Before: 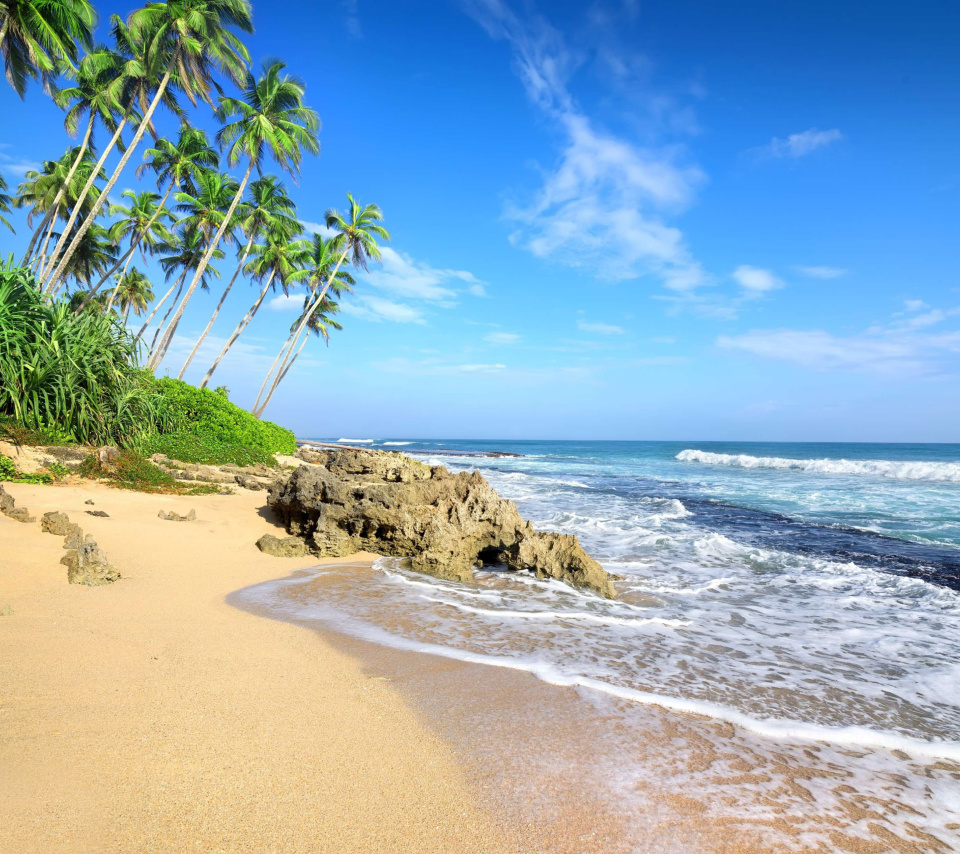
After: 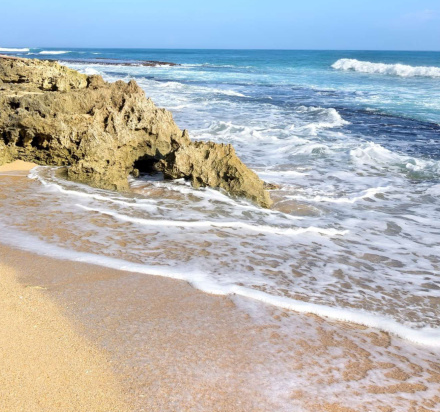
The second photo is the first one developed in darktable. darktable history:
crop: left 35.91%, top 45.874%, right 18.171%, bottom 5.86%
